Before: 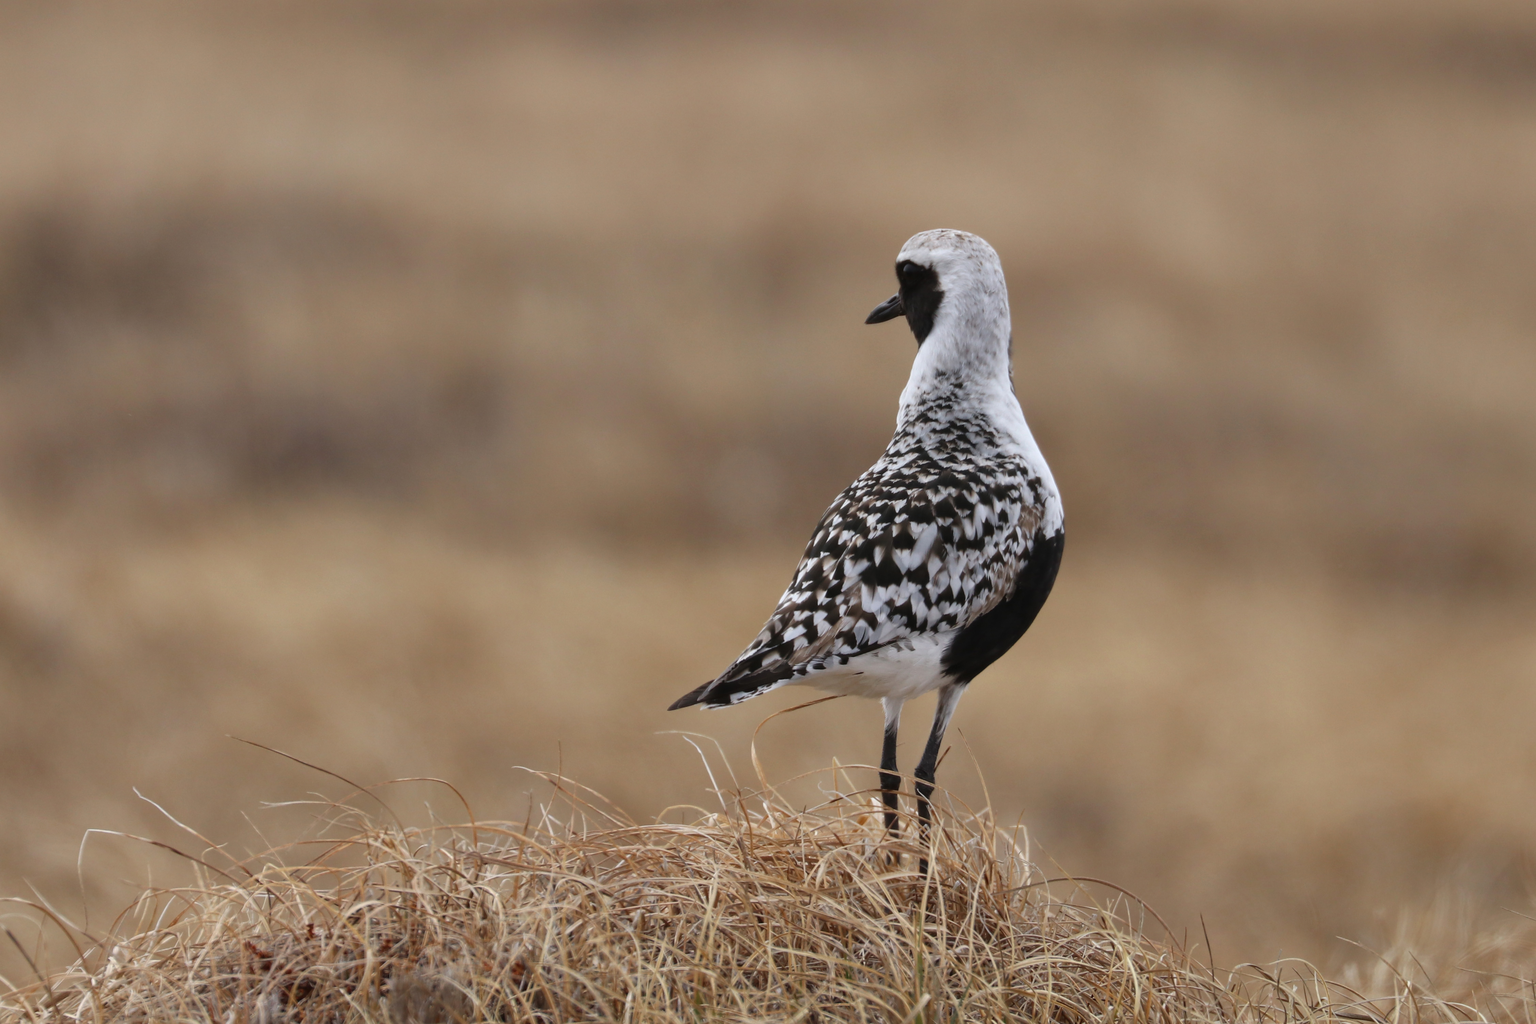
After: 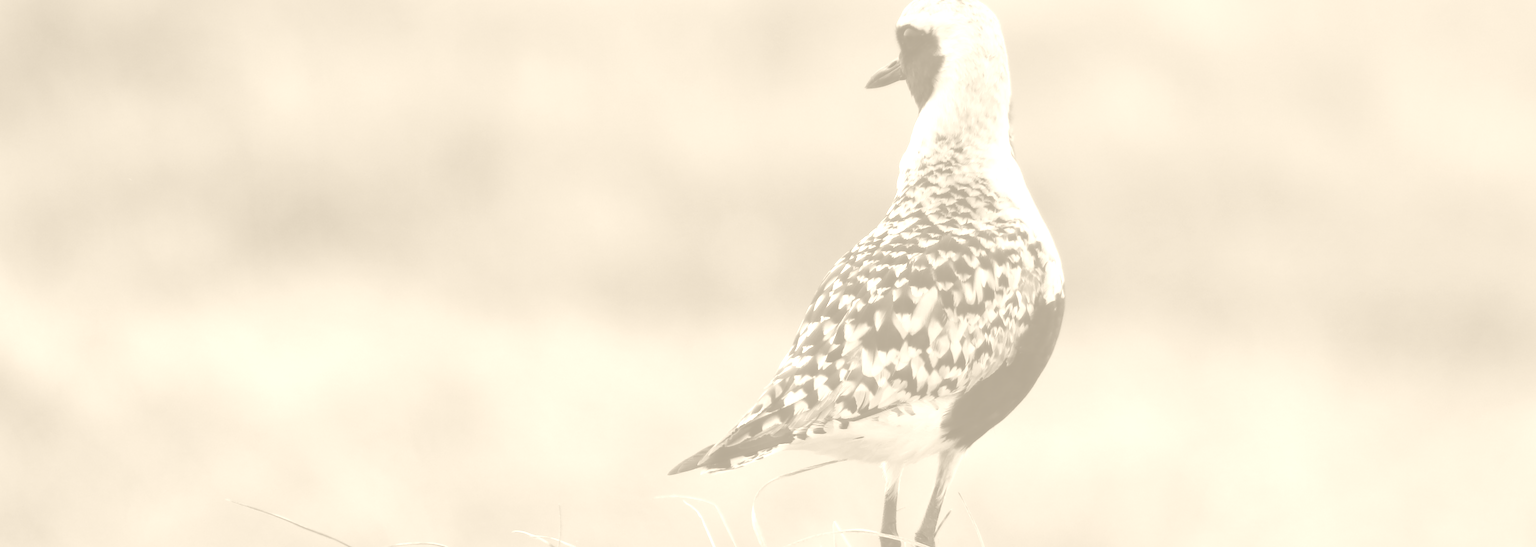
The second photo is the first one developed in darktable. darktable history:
colorize: hue 36°, saturation 71%, lightness 80.79%
crop and rotate: top 23.043%, bottom 23.437%
